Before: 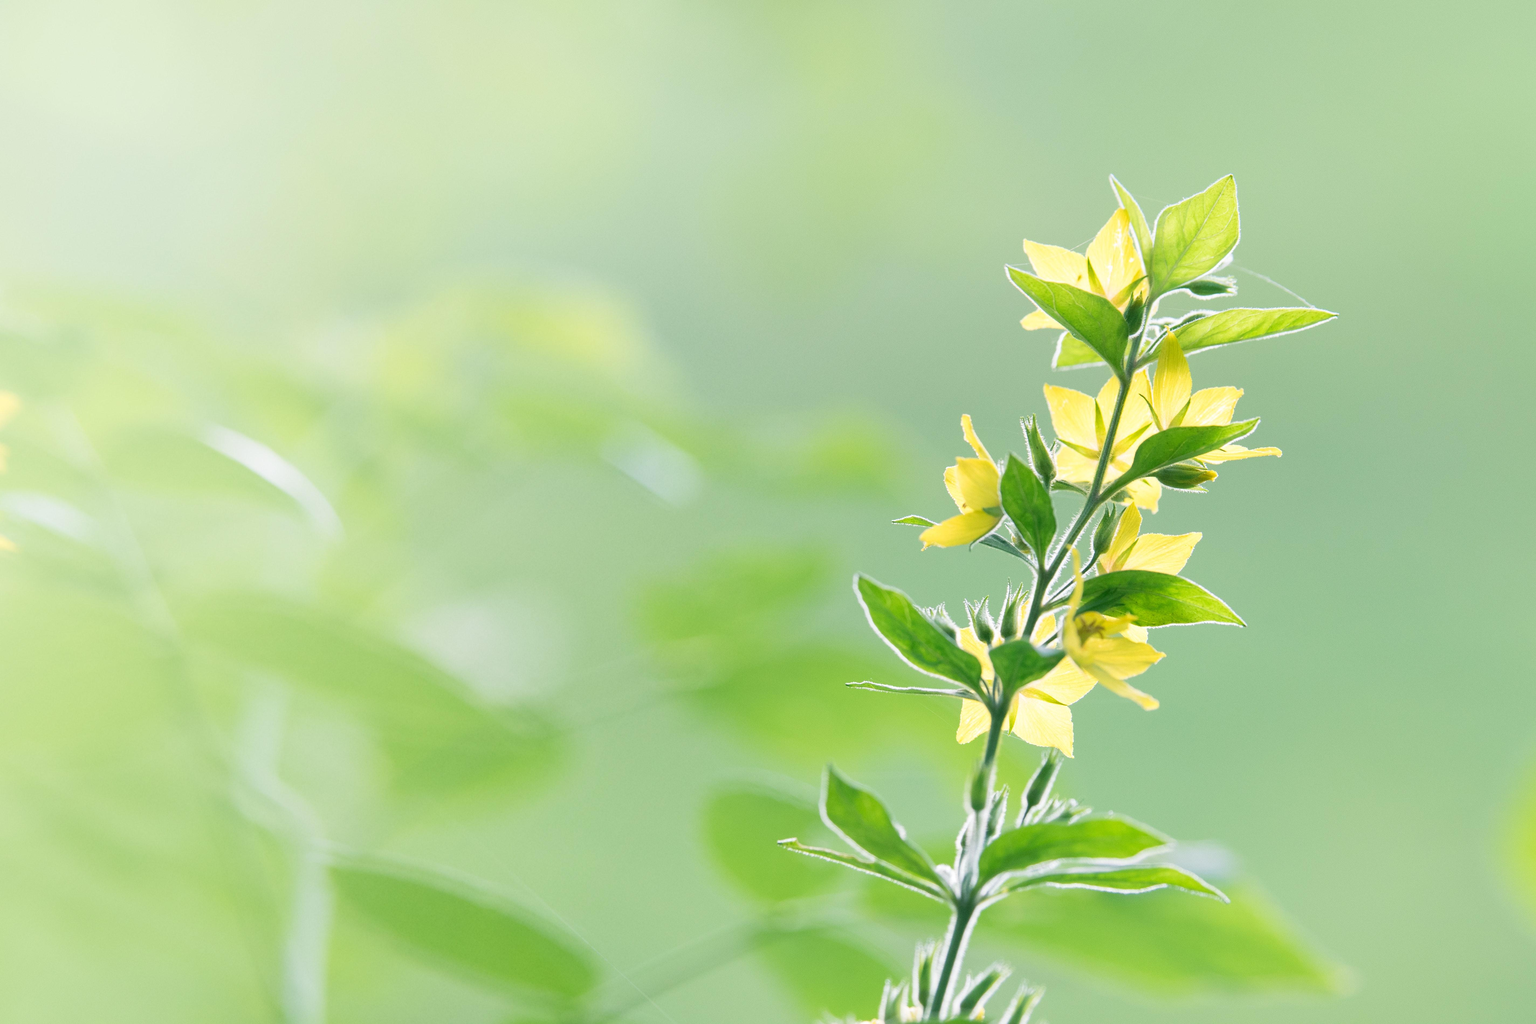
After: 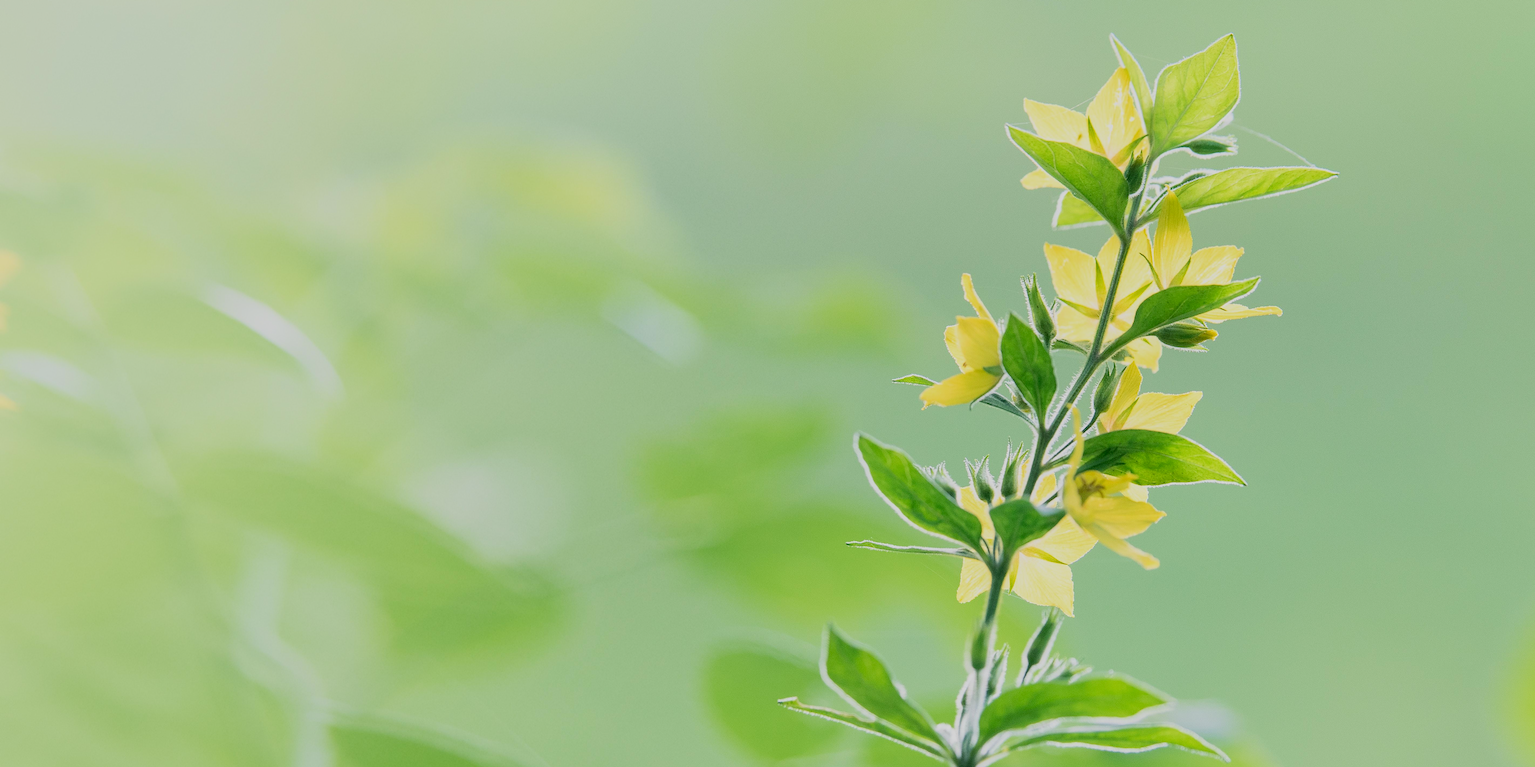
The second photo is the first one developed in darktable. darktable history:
filmic rgb: black relative exposure -7.15 EV, white relative exposure 5.36 EV, hardness 3.02, color science v6 (2022)
local contrast: on, module defaults
crop: top 13.819%, bottom 11.169%
sharpen: on, module defaults
